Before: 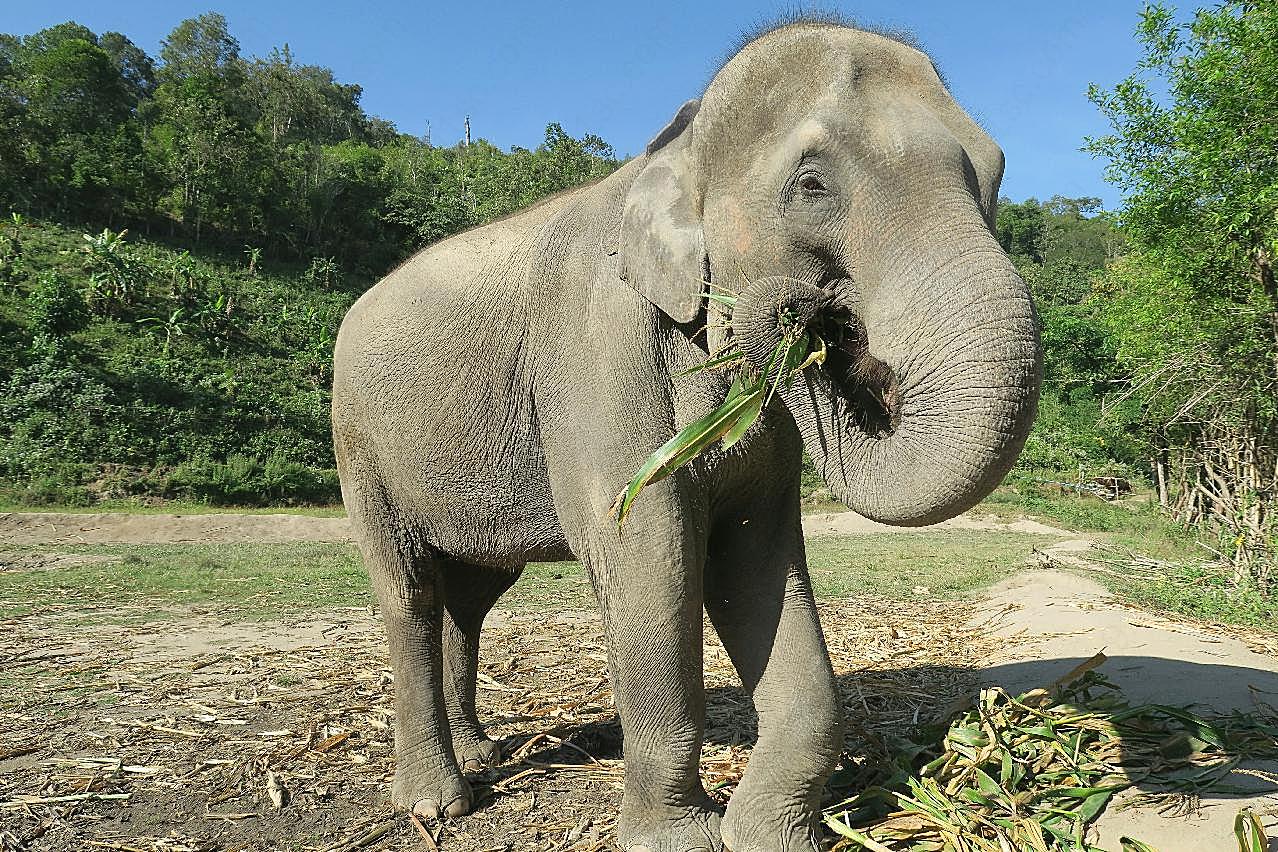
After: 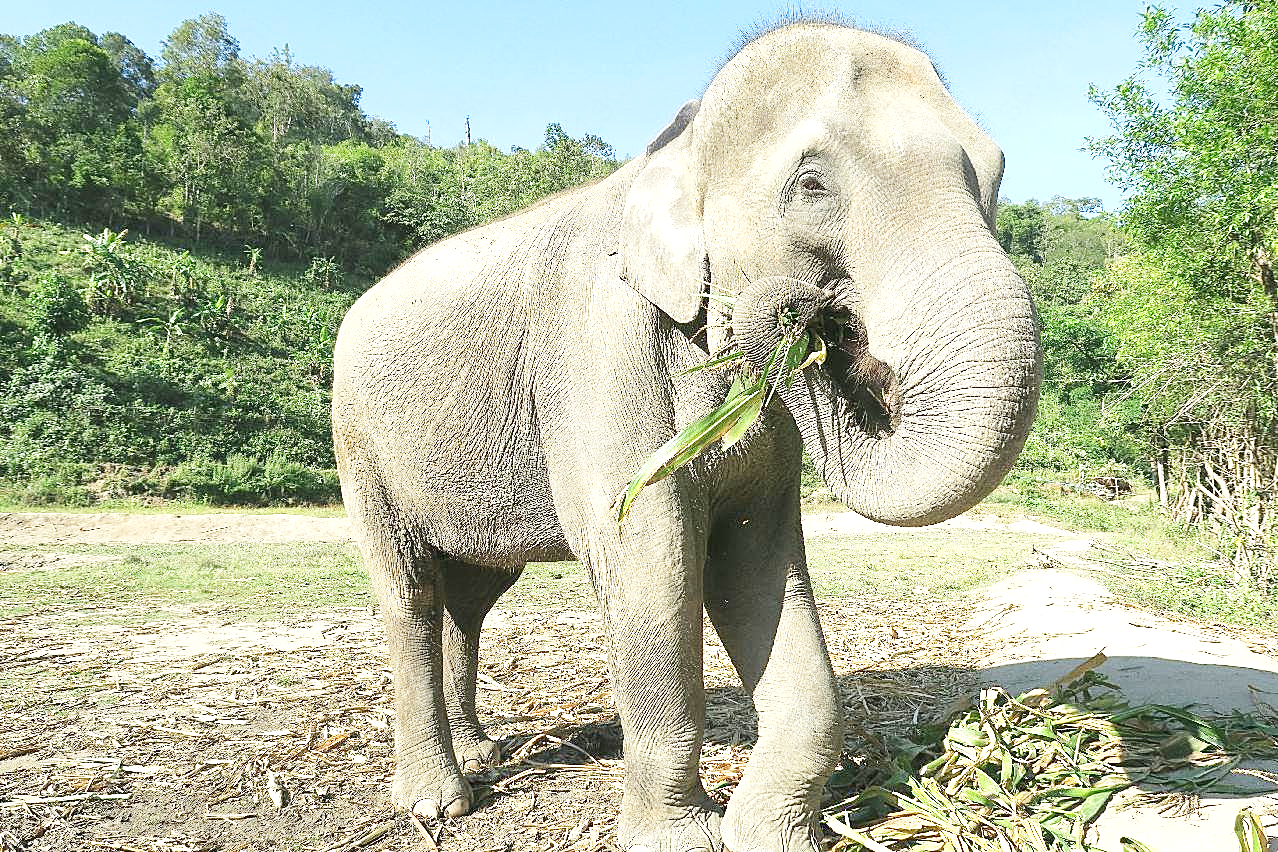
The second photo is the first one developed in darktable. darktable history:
levels: levels [0, 0.498, 1]
exposure: exposure 0.999 EV, compensate highlight preservation false
base curve: curves: ch0 [(0, 0) (0.204, 0.334) (0.55, 0.733) (1, 1)], preserve colors none
